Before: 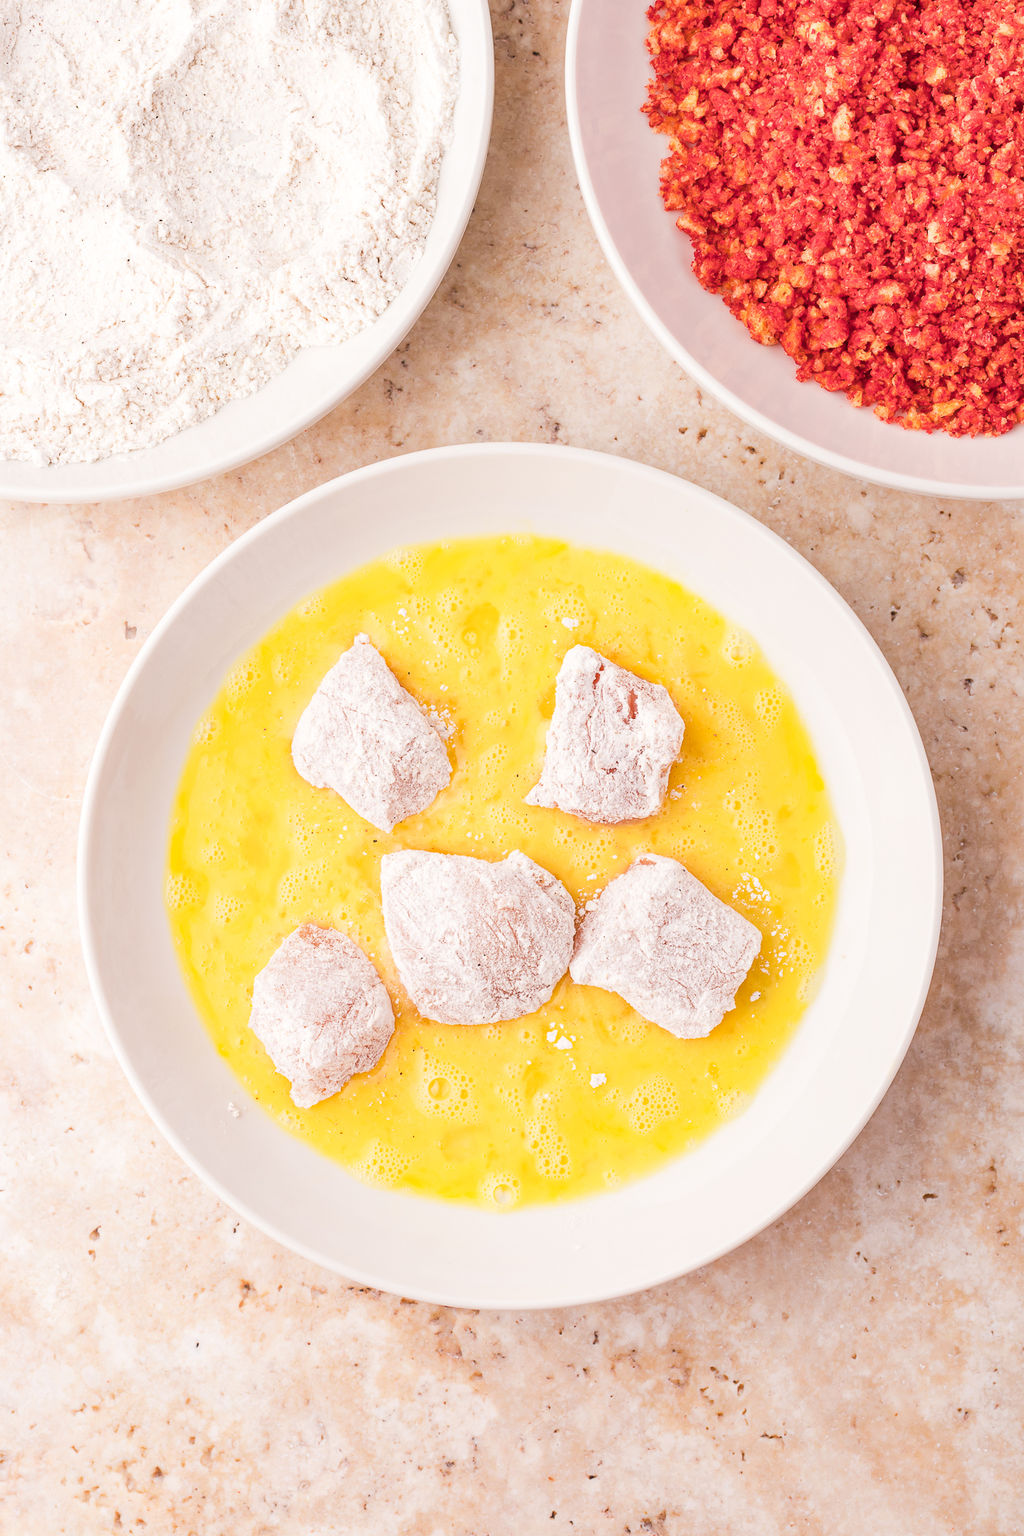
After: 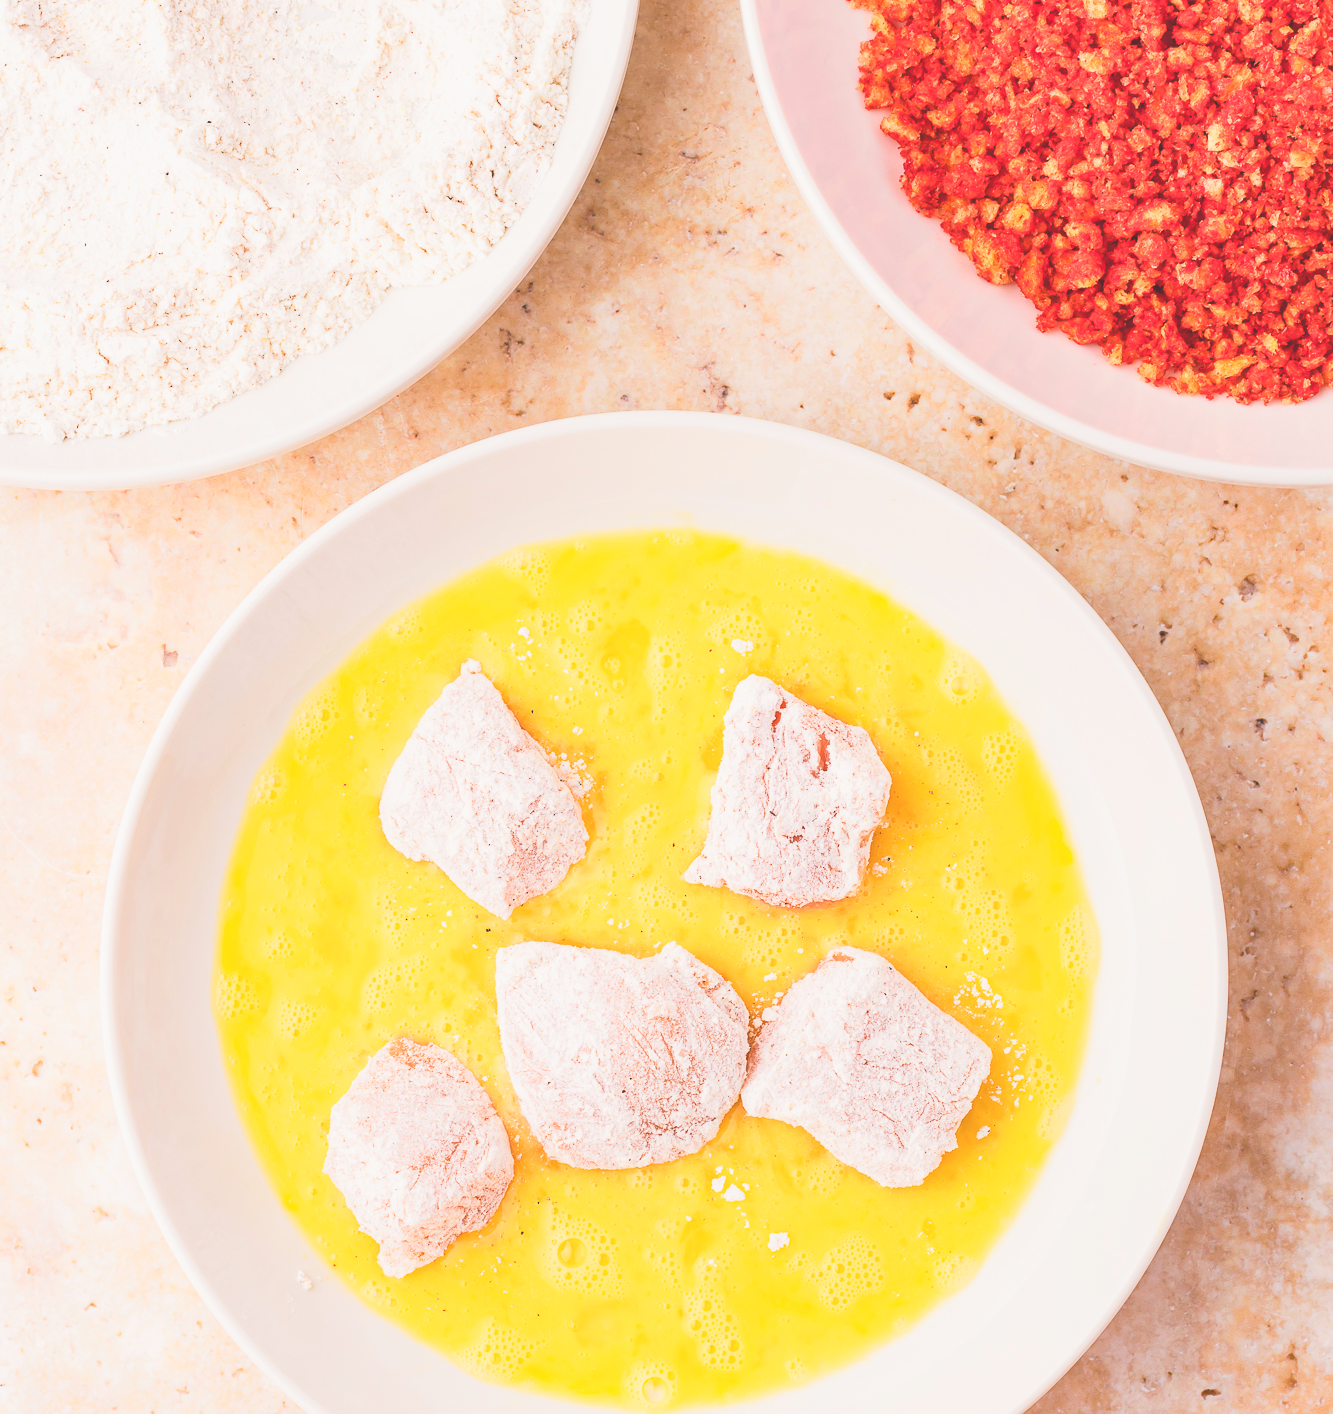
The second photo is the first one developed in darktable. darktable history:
crop and rotate: top 8.293%, bottom 20.996%
white balance: emerald 1
tone curve: curves: ch0 [(0, 0.008) (0.107, 0.083) (0.283, 0.287) (0.461, 0.498) (0.64, 0.691) (0.822, 0.869) (0.998, 0.978)]; ch1 [(0, 0) (0.323, 0.339) (0.438, 0.422) (0.473, 0.487) (0.502, 0.502) (0.527, 0.53) (0.561, 0.583) (0.608, 0.629) (0.669, 0.704) (0.859, 0.899) (1, 1)]; ch2 [(0, 0) (0.33, 0.347) (0.421, 0.456) (0.473, 0.498) (0.502, 0.504) (0.522, 0.524) (0.549, 0.567) (0.585, 0.627) (0.676, 0.724) (1, 1)], color space Lab, independent channels, preserve colors none
exposure: black level correction -0.03, compensate highlight preservation false
